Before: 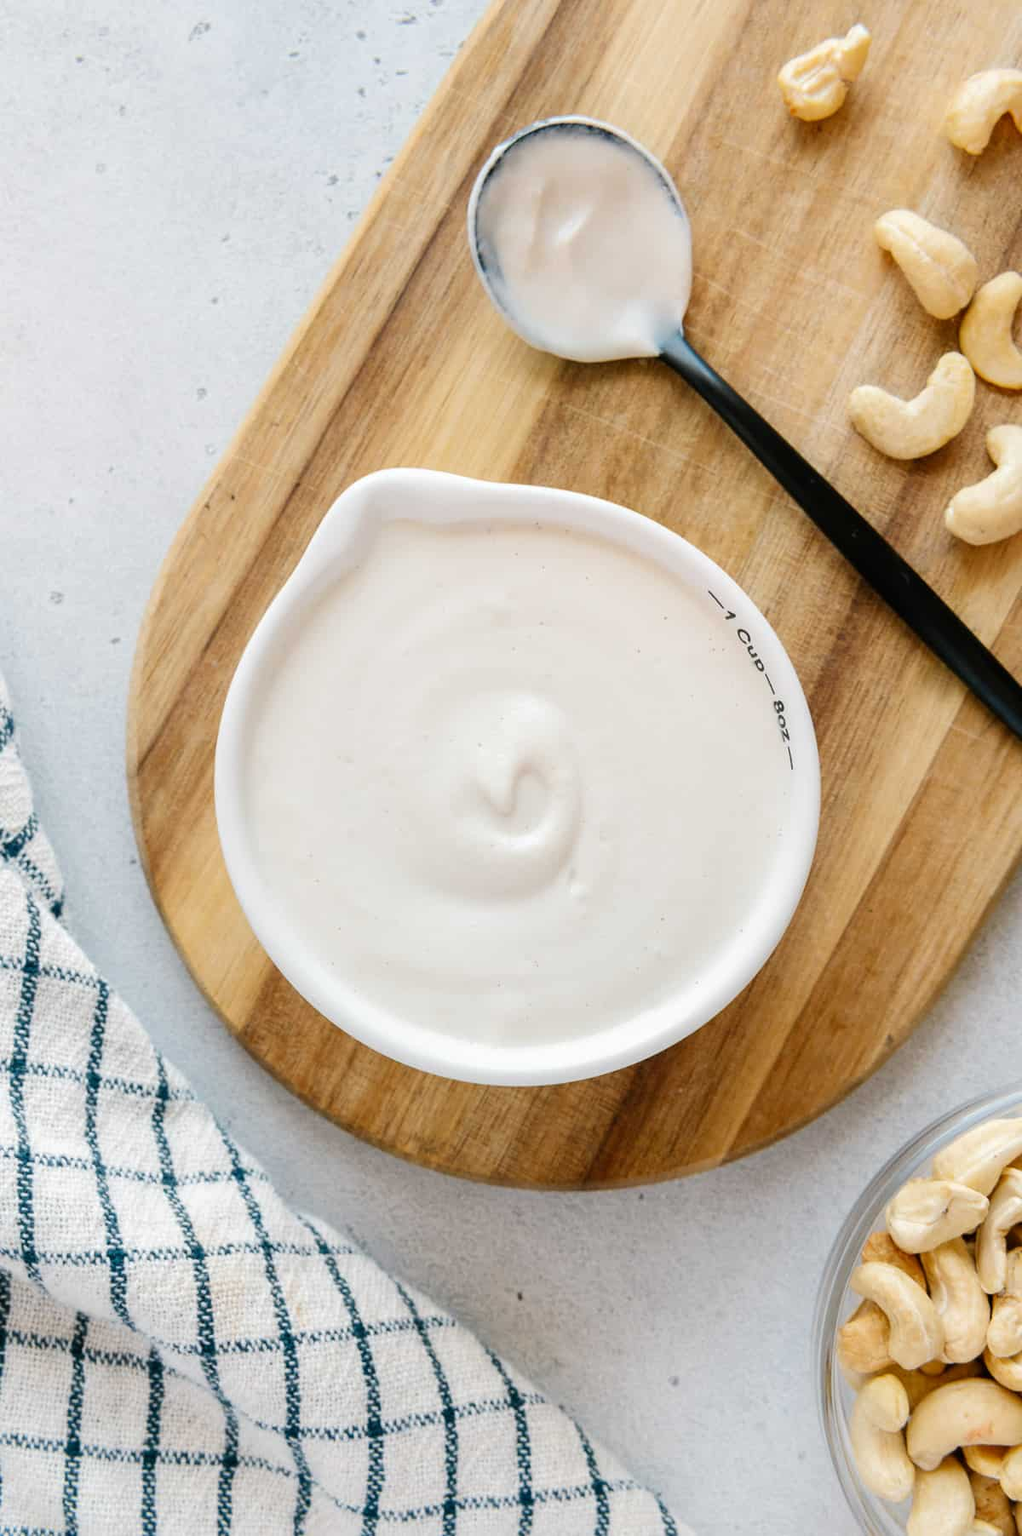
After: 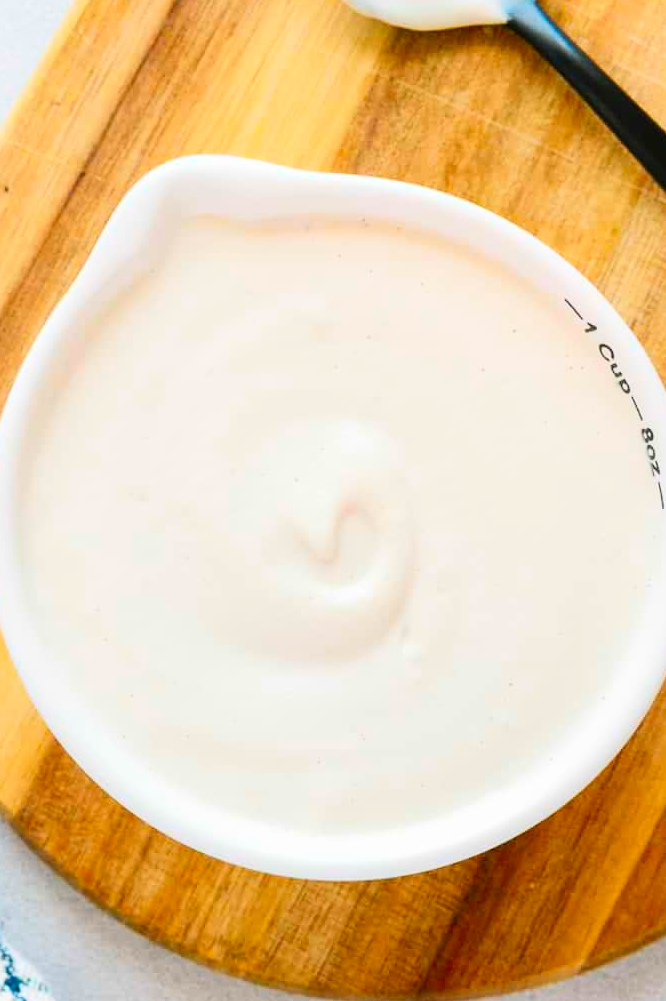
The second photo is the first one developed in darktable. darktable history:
contrast brightness saturation: contrast 0.202, brightness 0.191, saturation 0.794
crop and rotate: left 22.307%, top 21.911%, right 22.128%, bottom 22.578%
